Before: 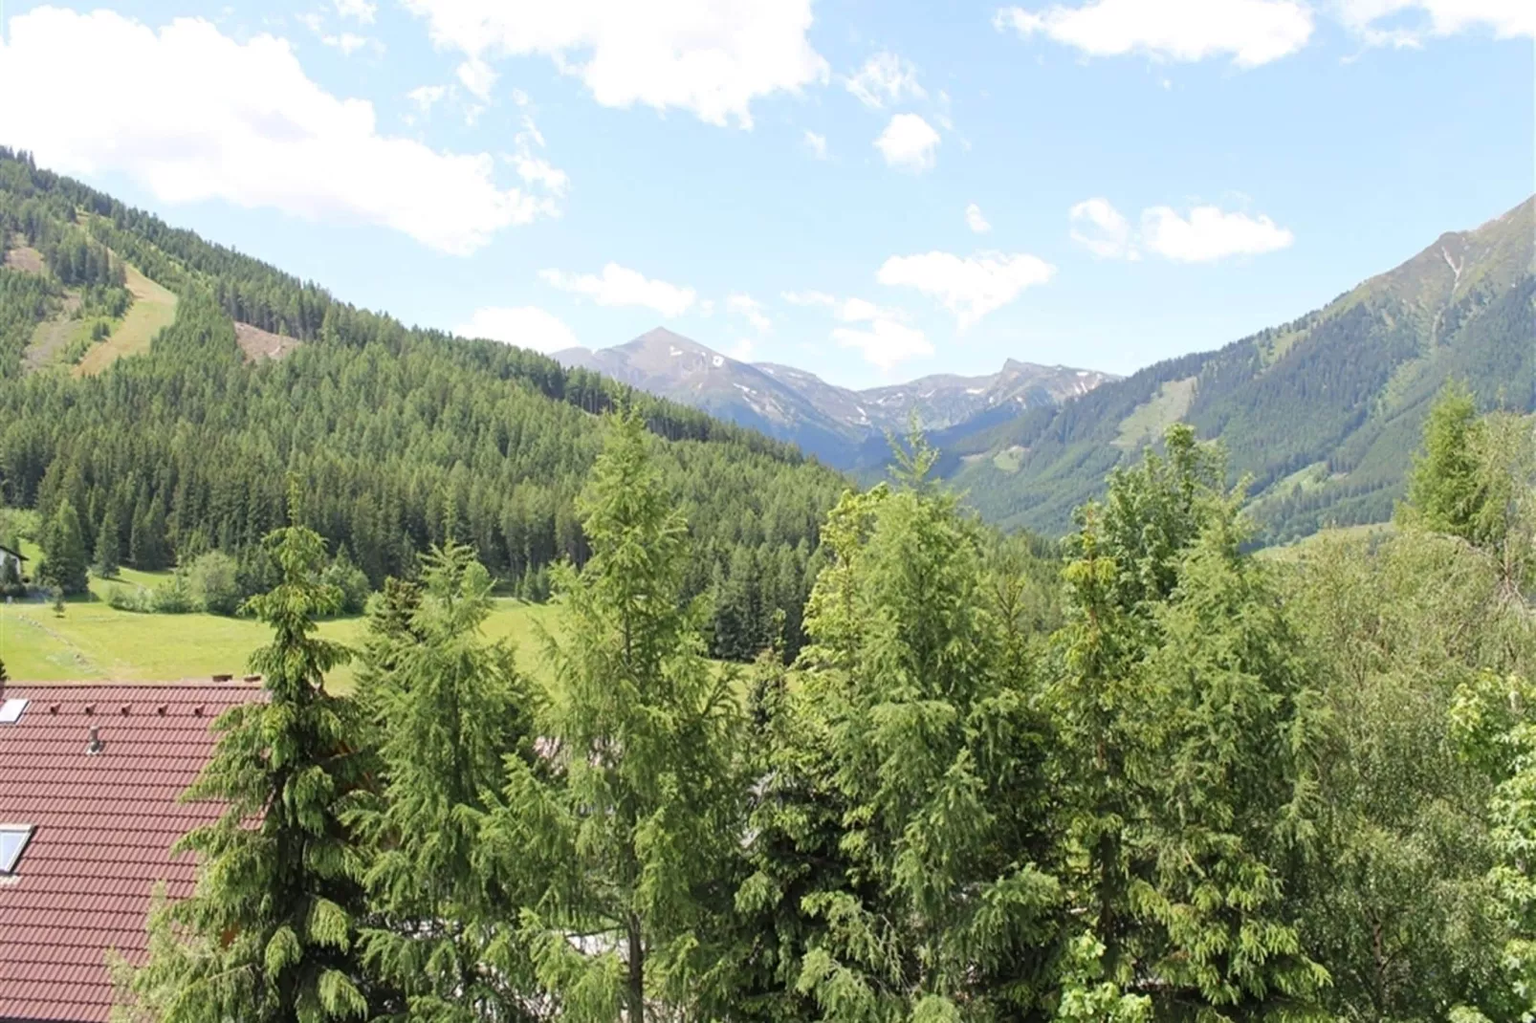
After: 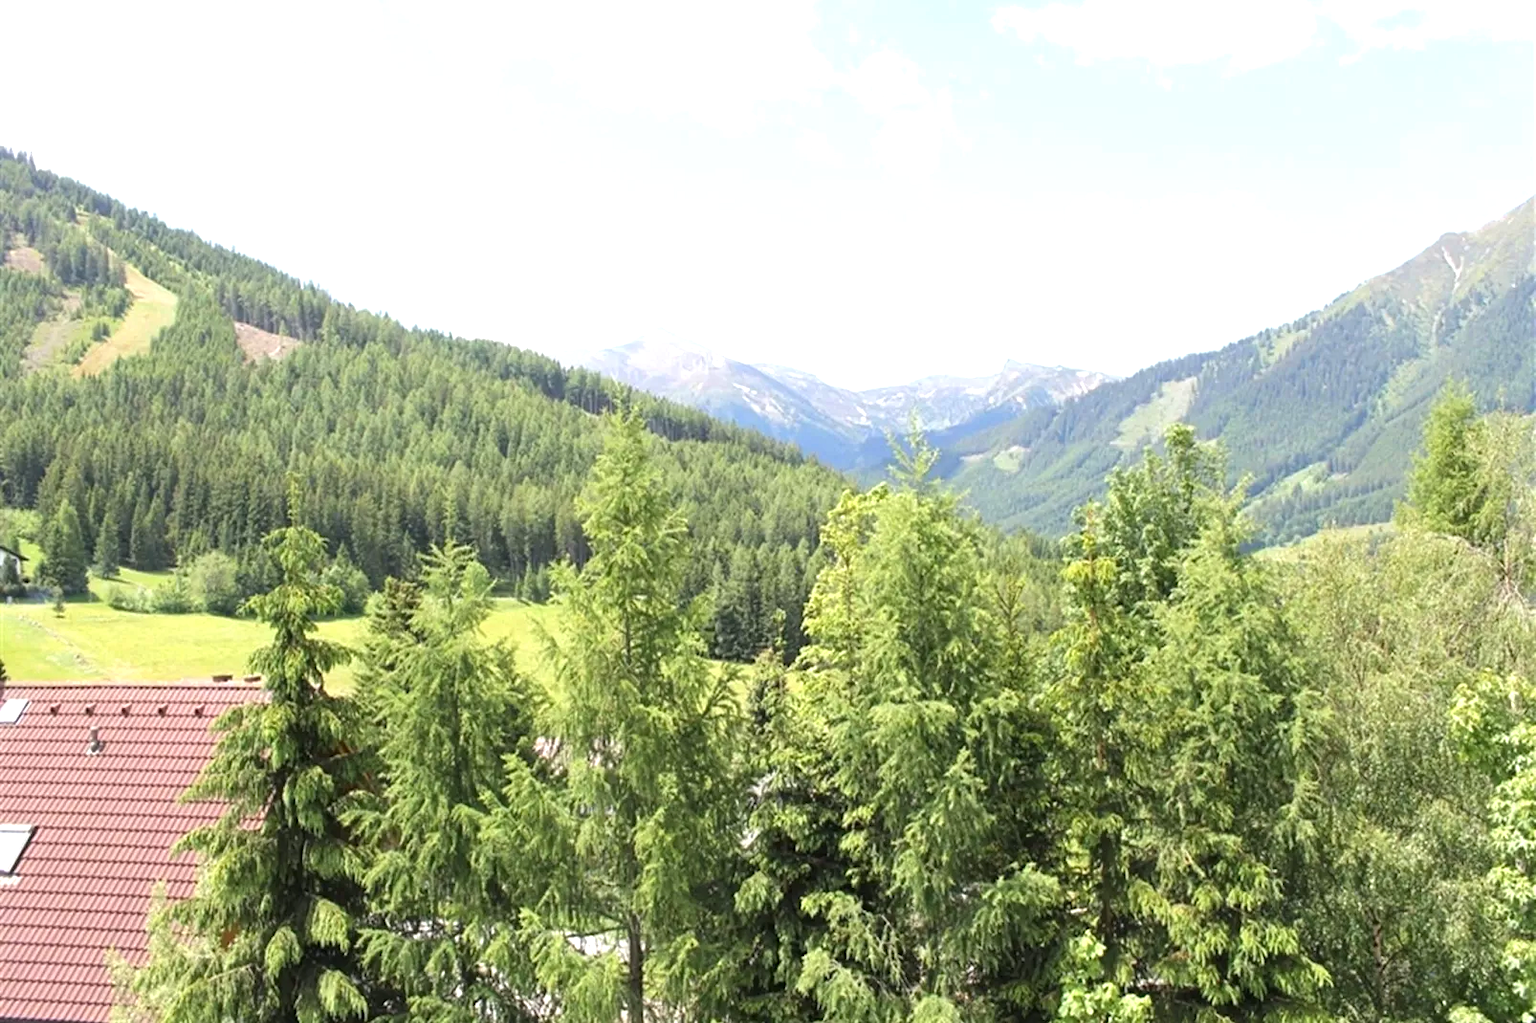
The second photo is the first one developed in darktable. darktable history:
exposure: exposure 0.649 EV, compensate highlight preservation false
